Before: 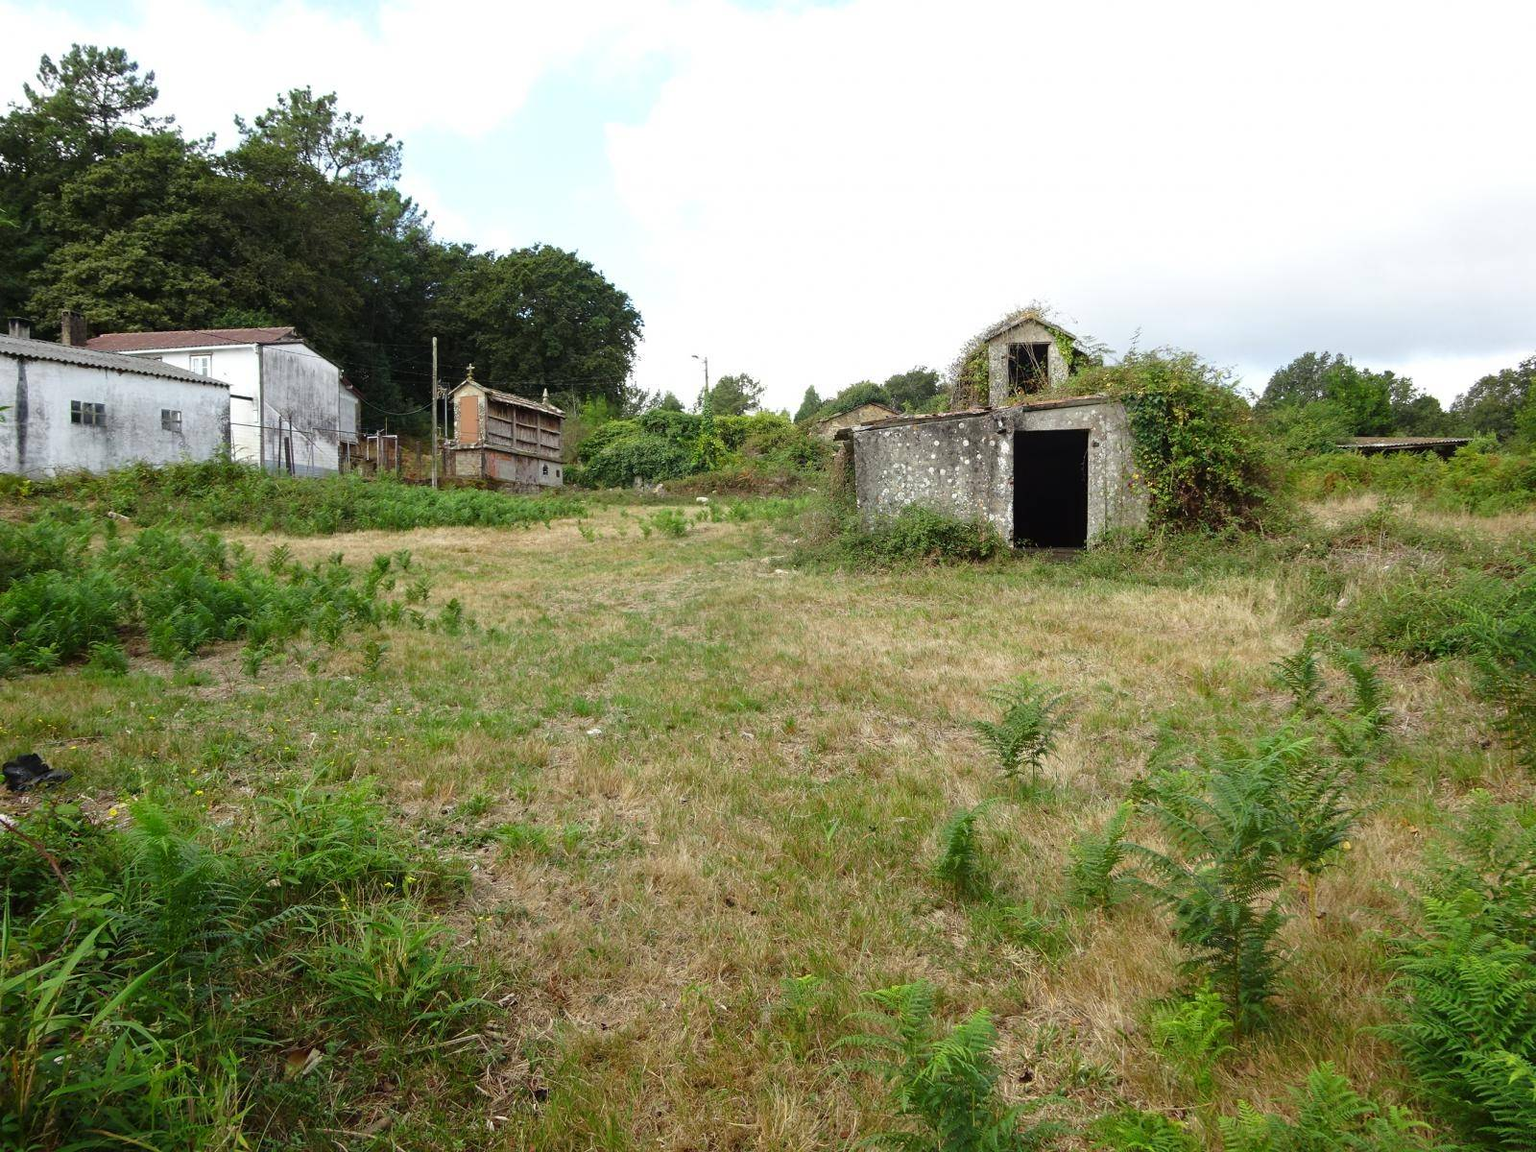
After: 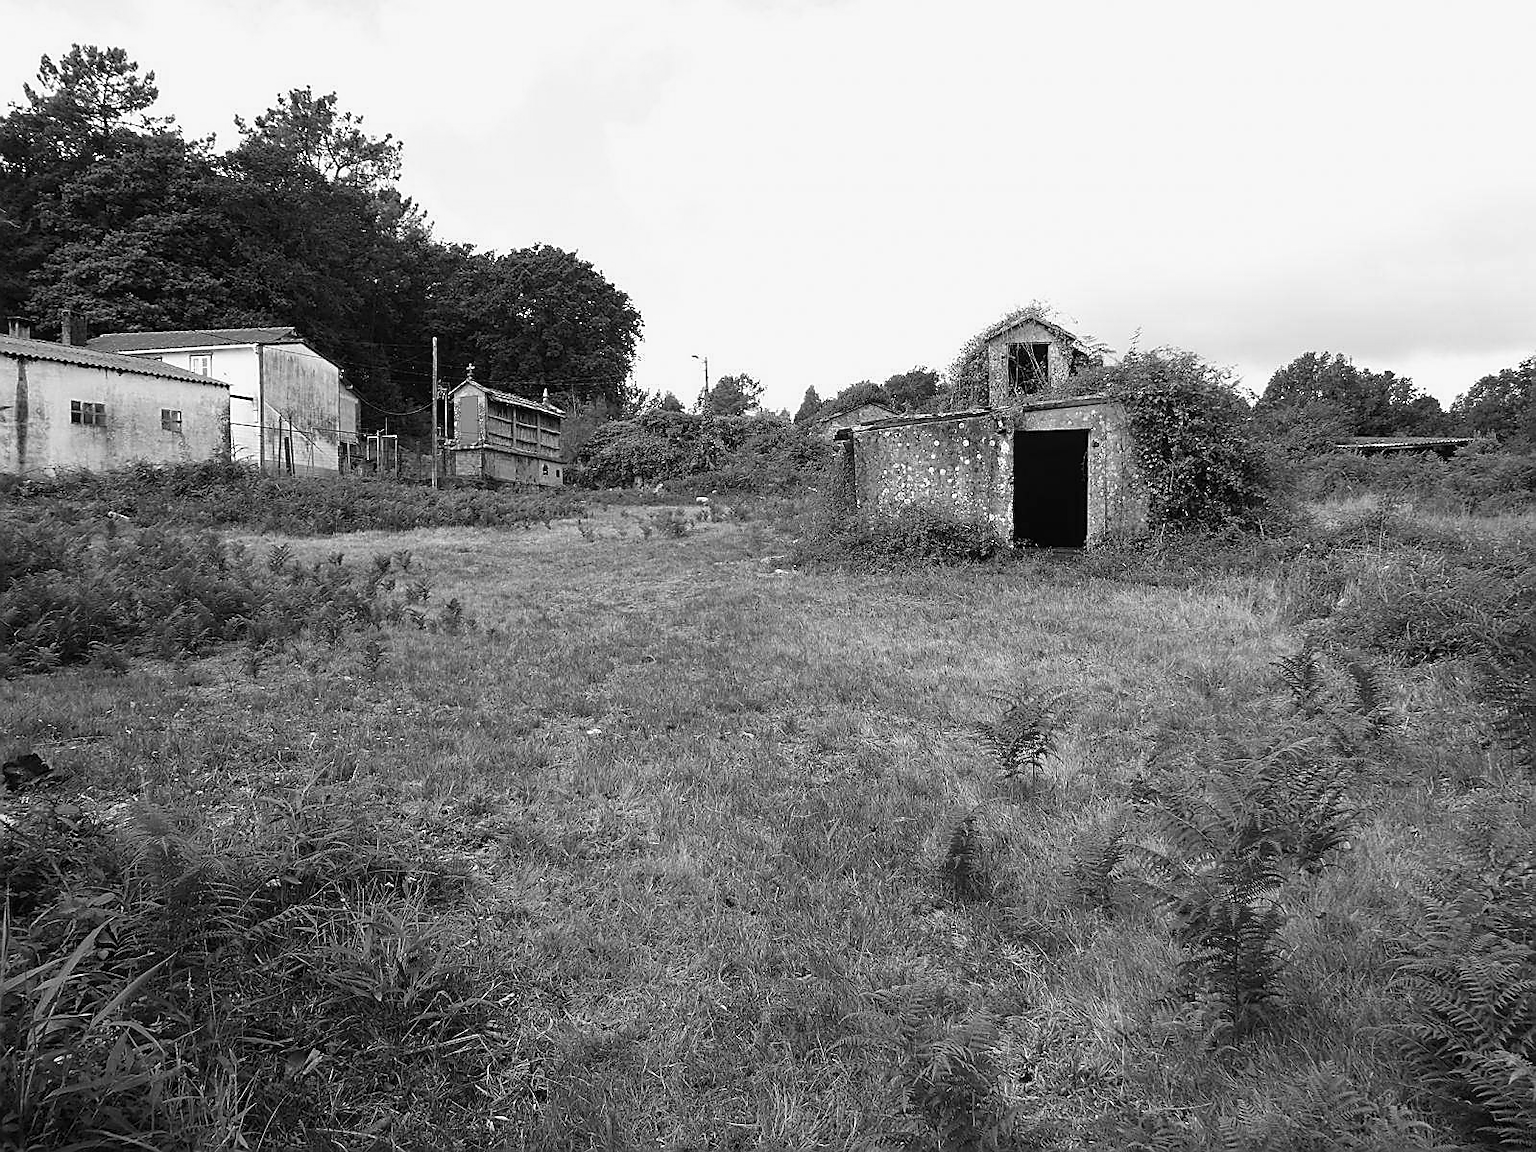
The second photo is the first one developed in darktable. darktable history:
sharpen: radius 1.4, amount 1.25, threshold 0.7
rgb levels: preserve colors max RGB
color calibration: output gray [0.21, 0.42, 0.37, 0], gray › normalize channels true, illuminant same as pipeline (D50), adaptation XYZ, x 0.346, y 0.359, gamut compression 0
